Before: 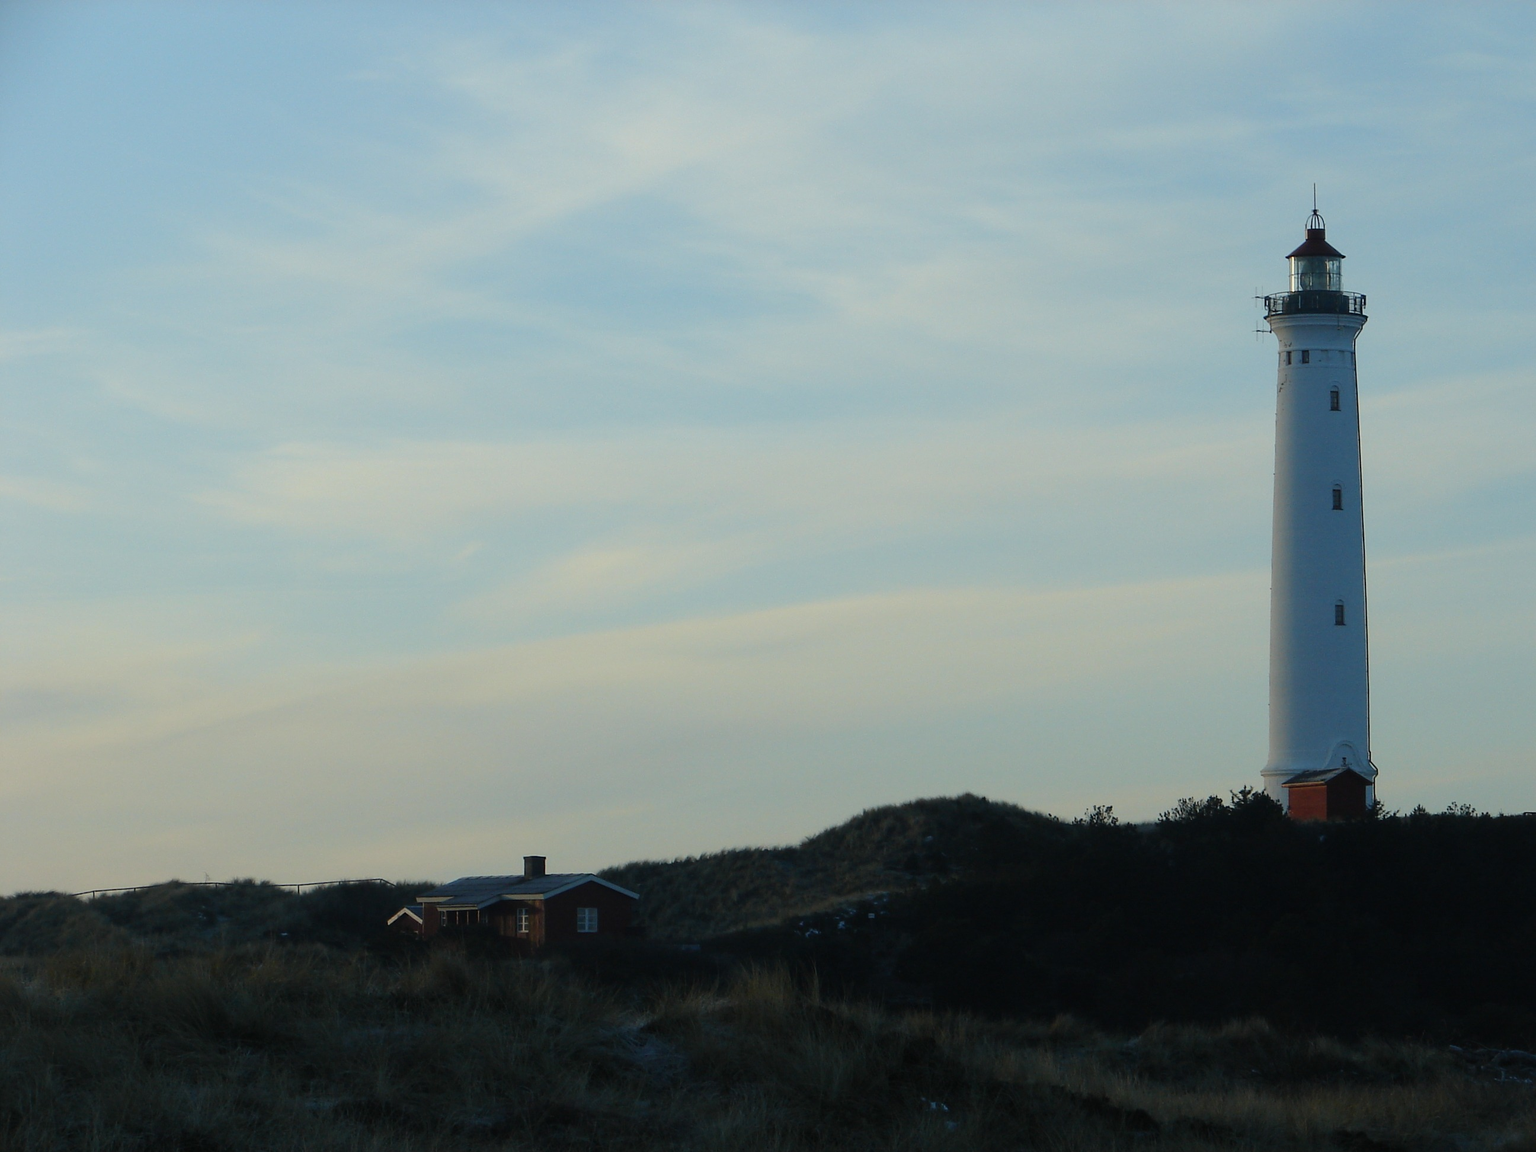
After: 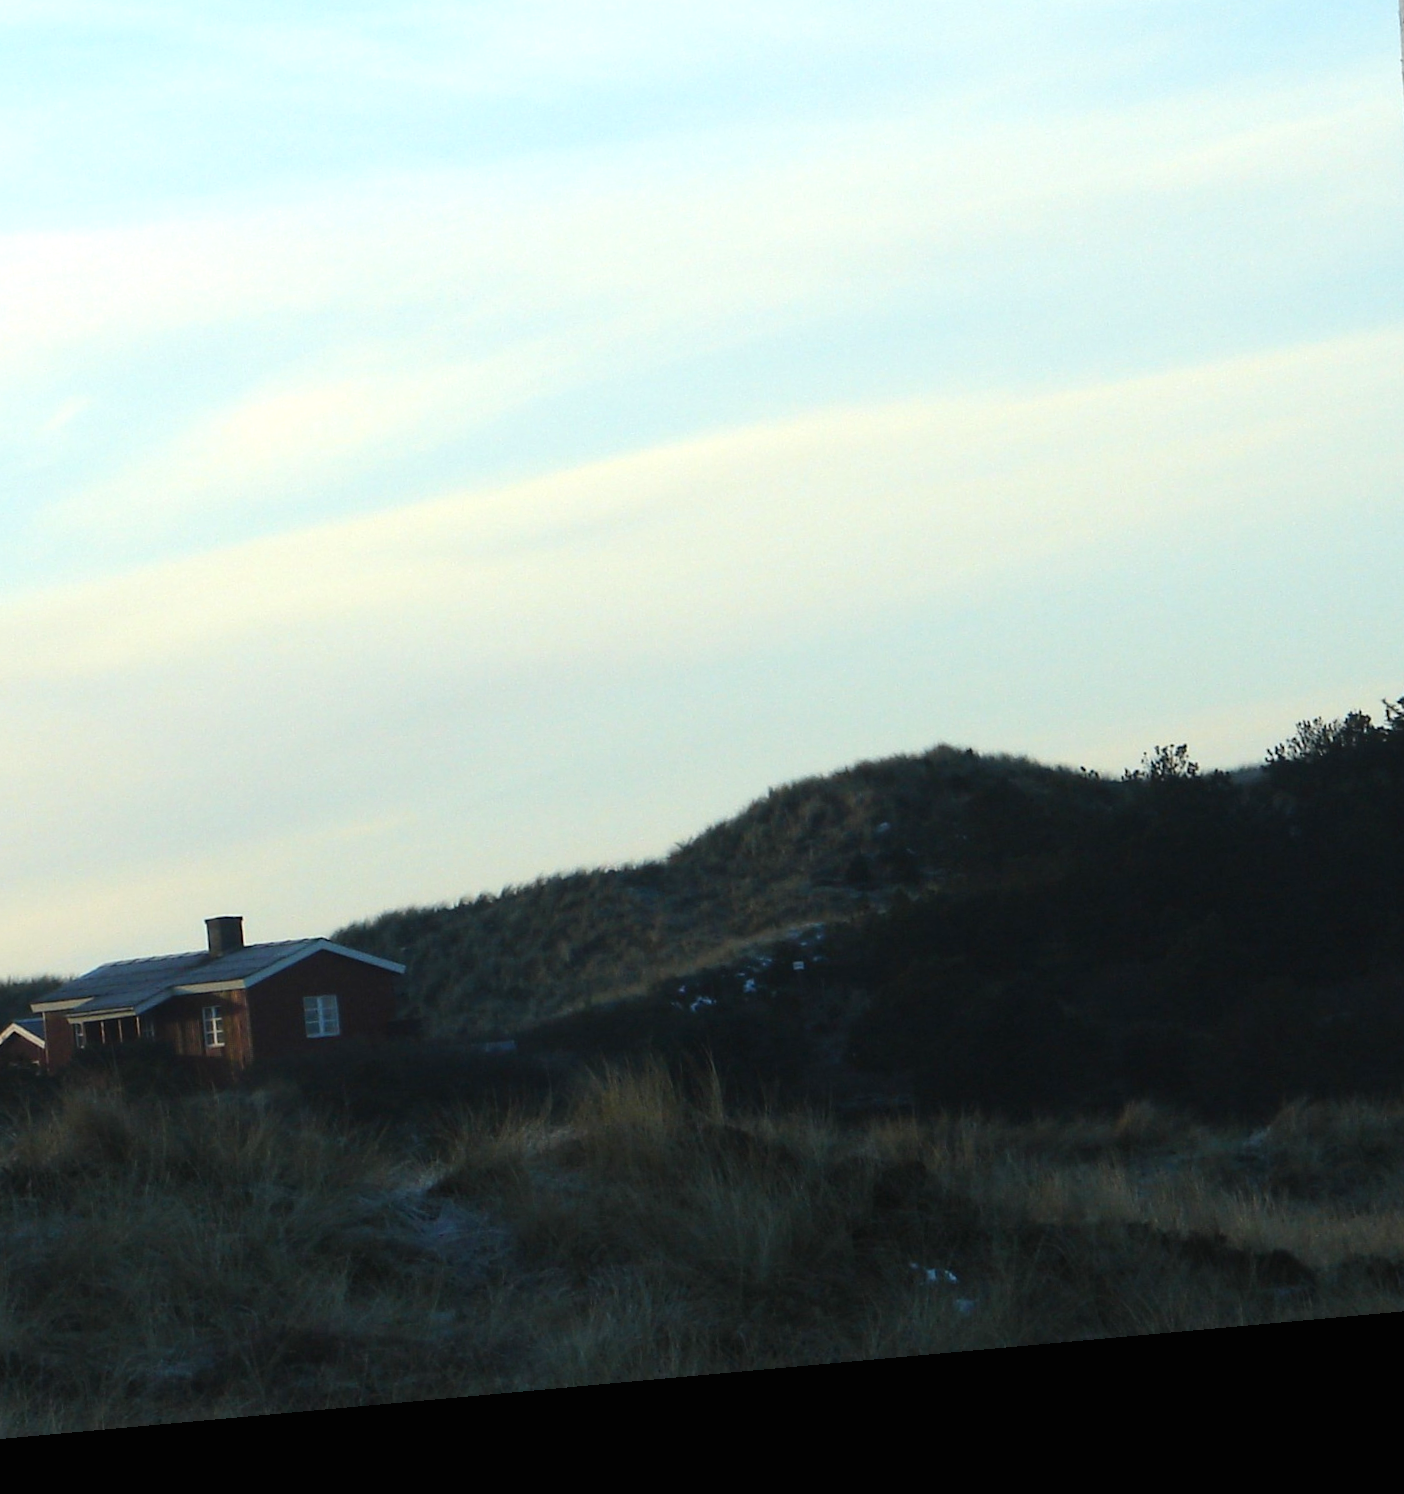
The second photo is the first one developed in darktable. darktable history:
exposure: black level correction 0, exposure 1 EV, compensate highlight preservation false
crop and rotate: left 29.237%, top 31.152%, right 19.807%
rotate and perspective: rotation -5.2°, automatic cropping off
